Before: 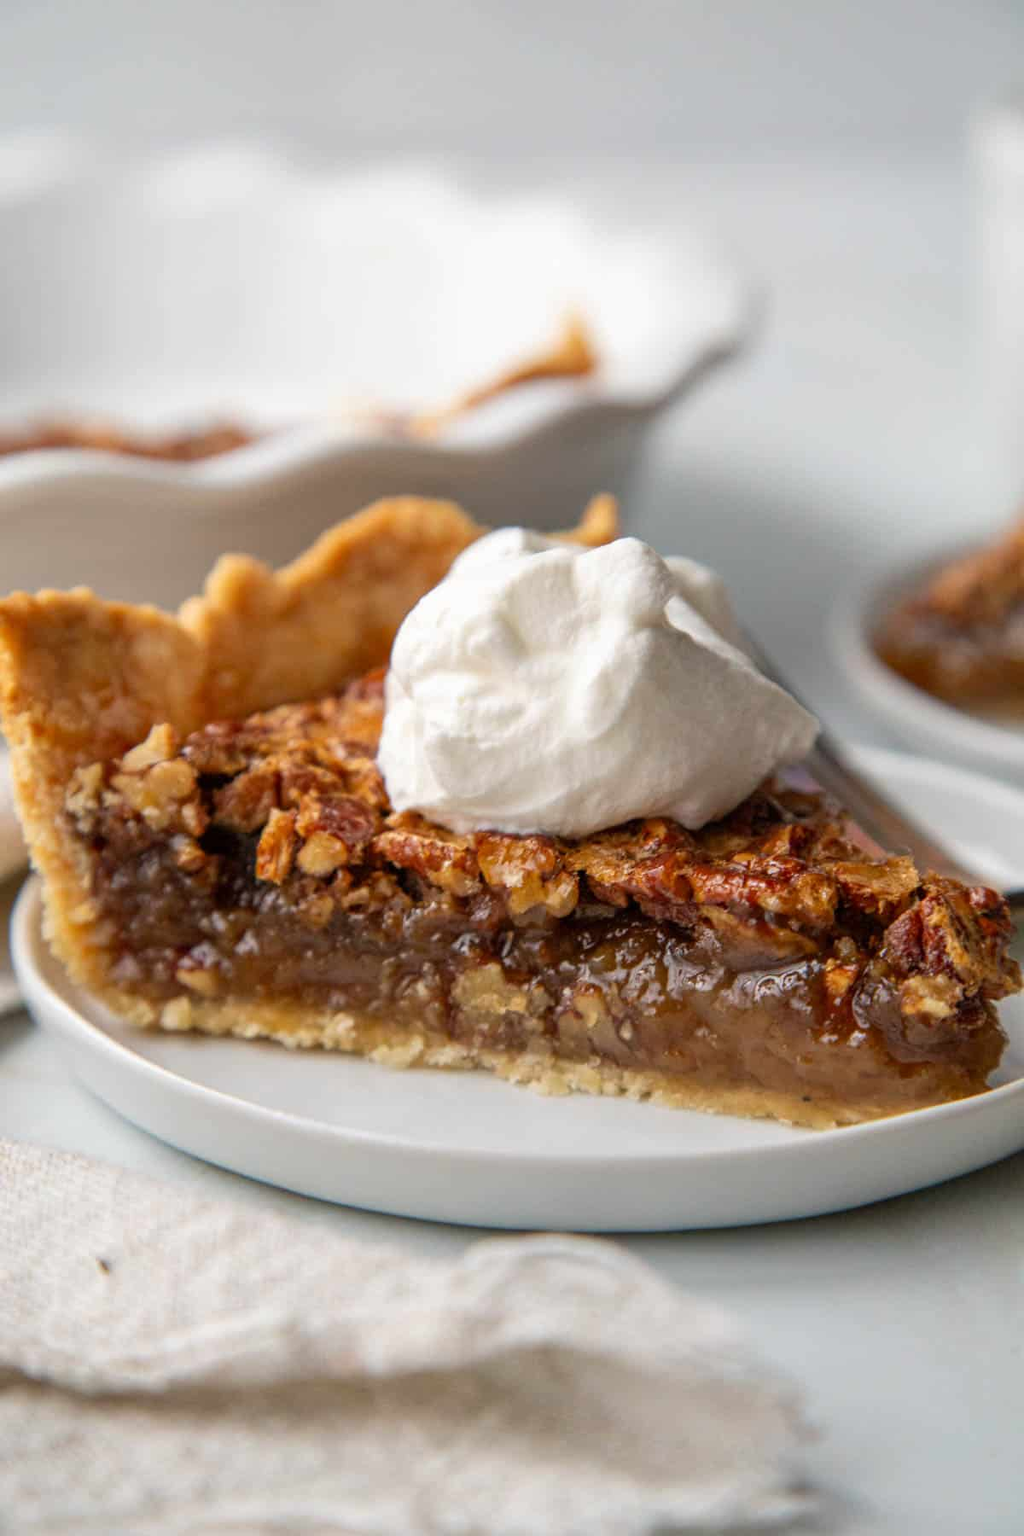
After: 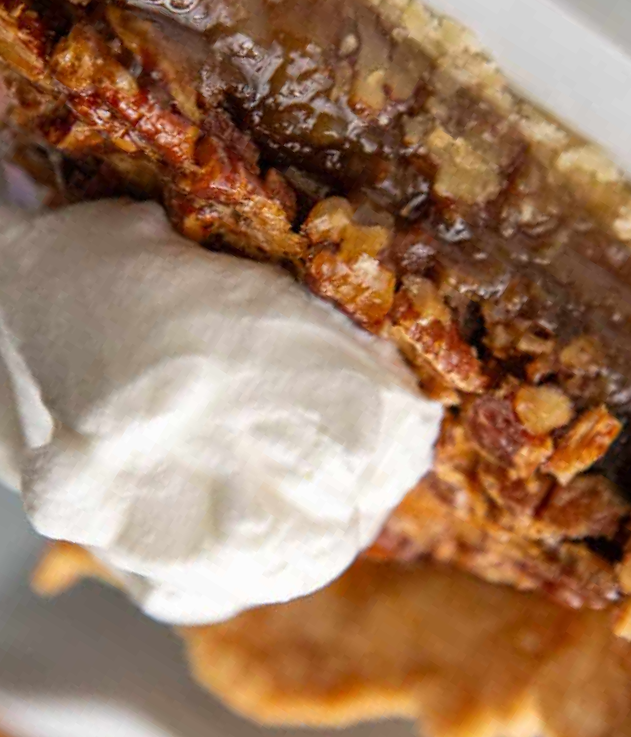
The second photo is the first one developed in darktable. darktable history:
crop and rotate: angle 148.15°, left 9.091%, top 15.672%, right 4.517%, bottom 17.086%
exposure: compensate highlight preservation false
